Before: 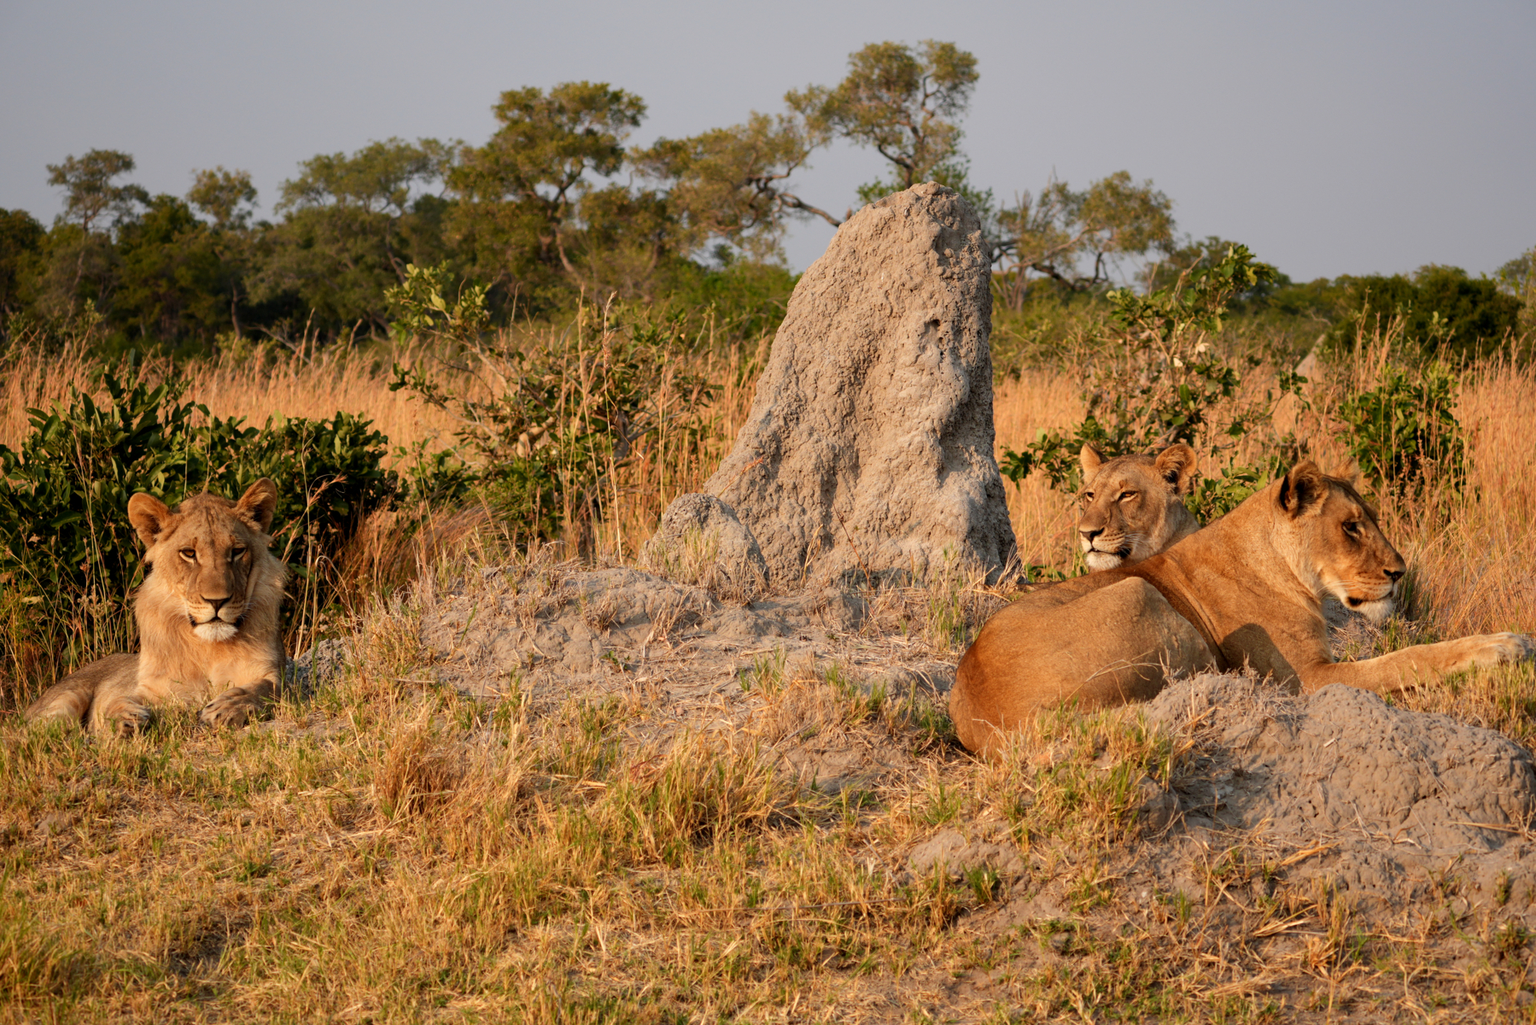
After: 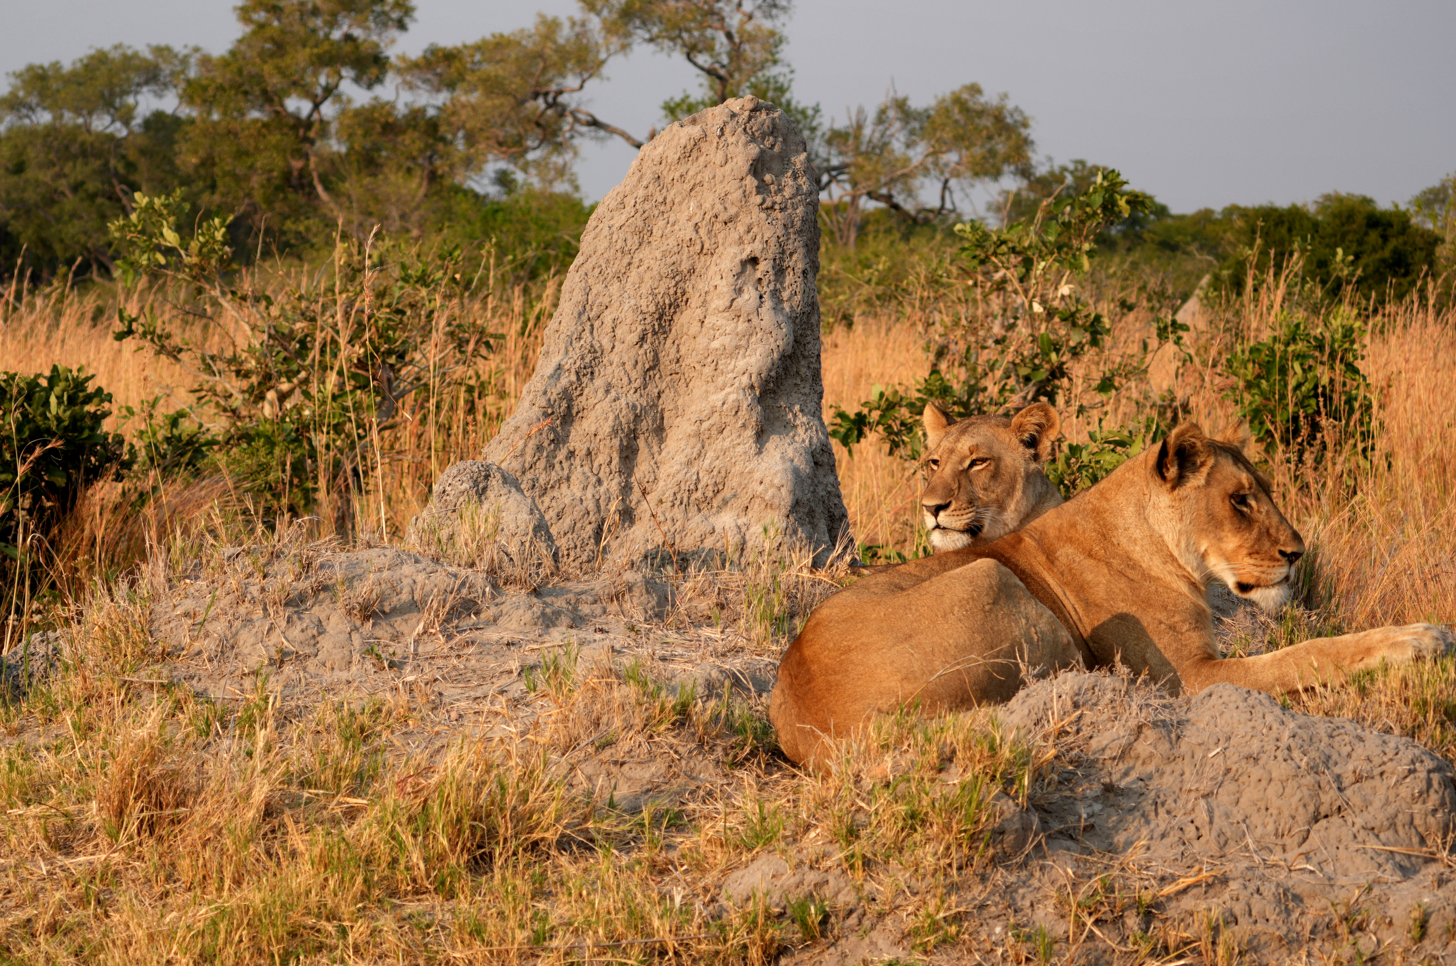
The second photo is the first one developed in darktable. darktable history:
crop: left 19.045%, top 9.818%, right 0%, bottom 9.605%
shadows and highlights: shadows 0.094, highlights 41.06
